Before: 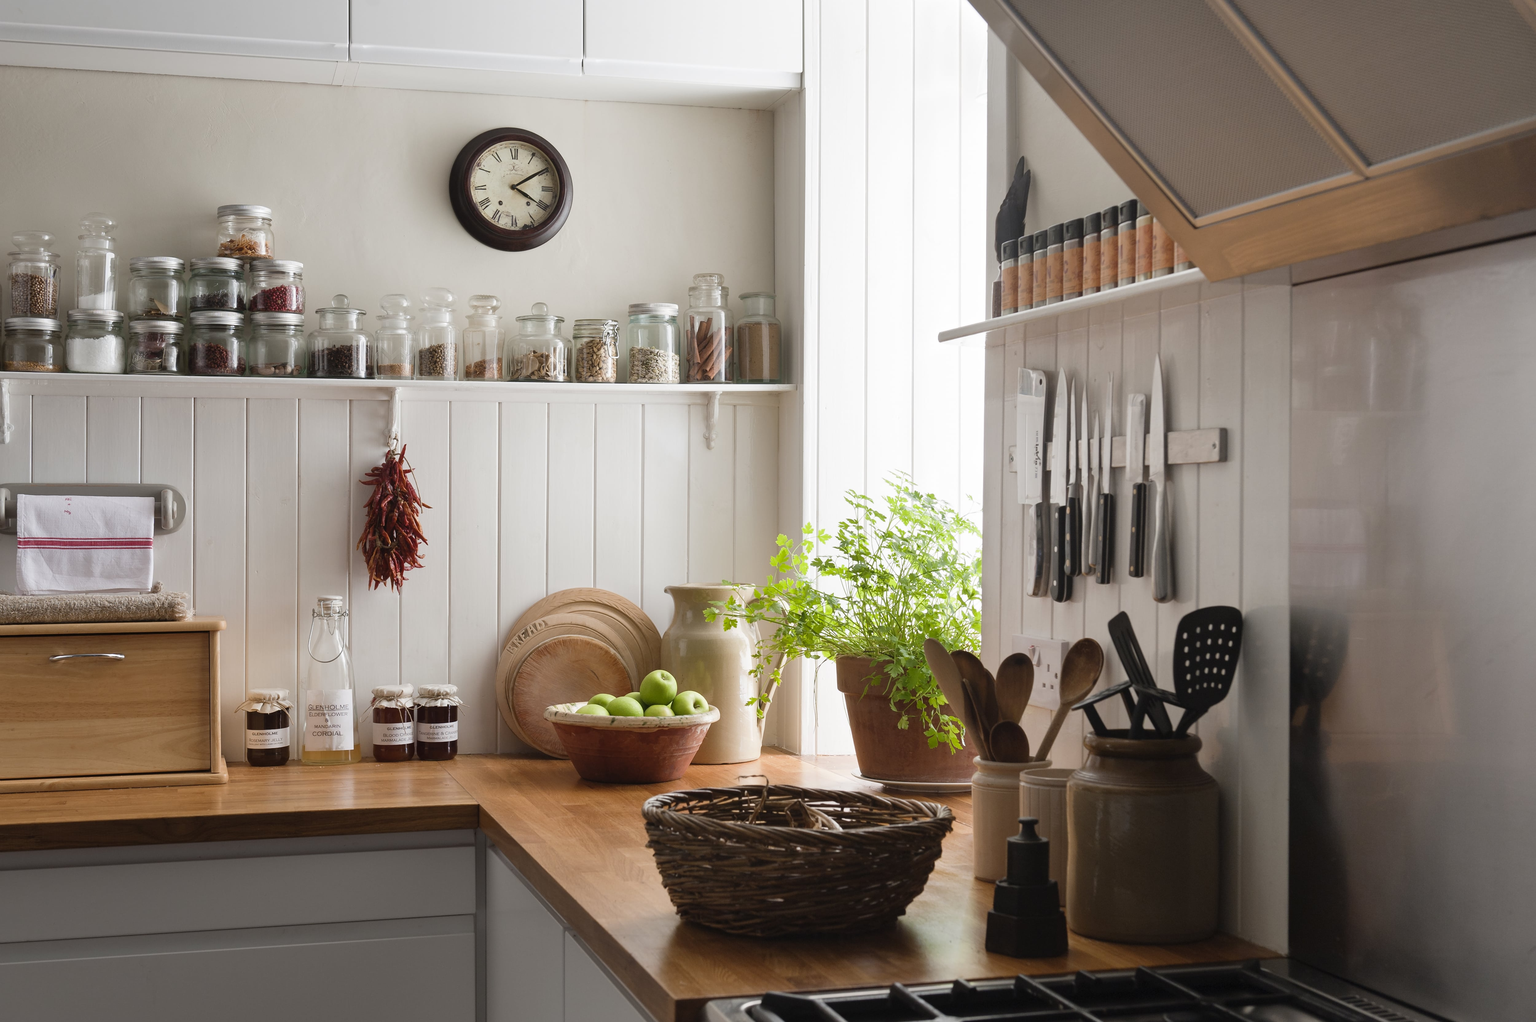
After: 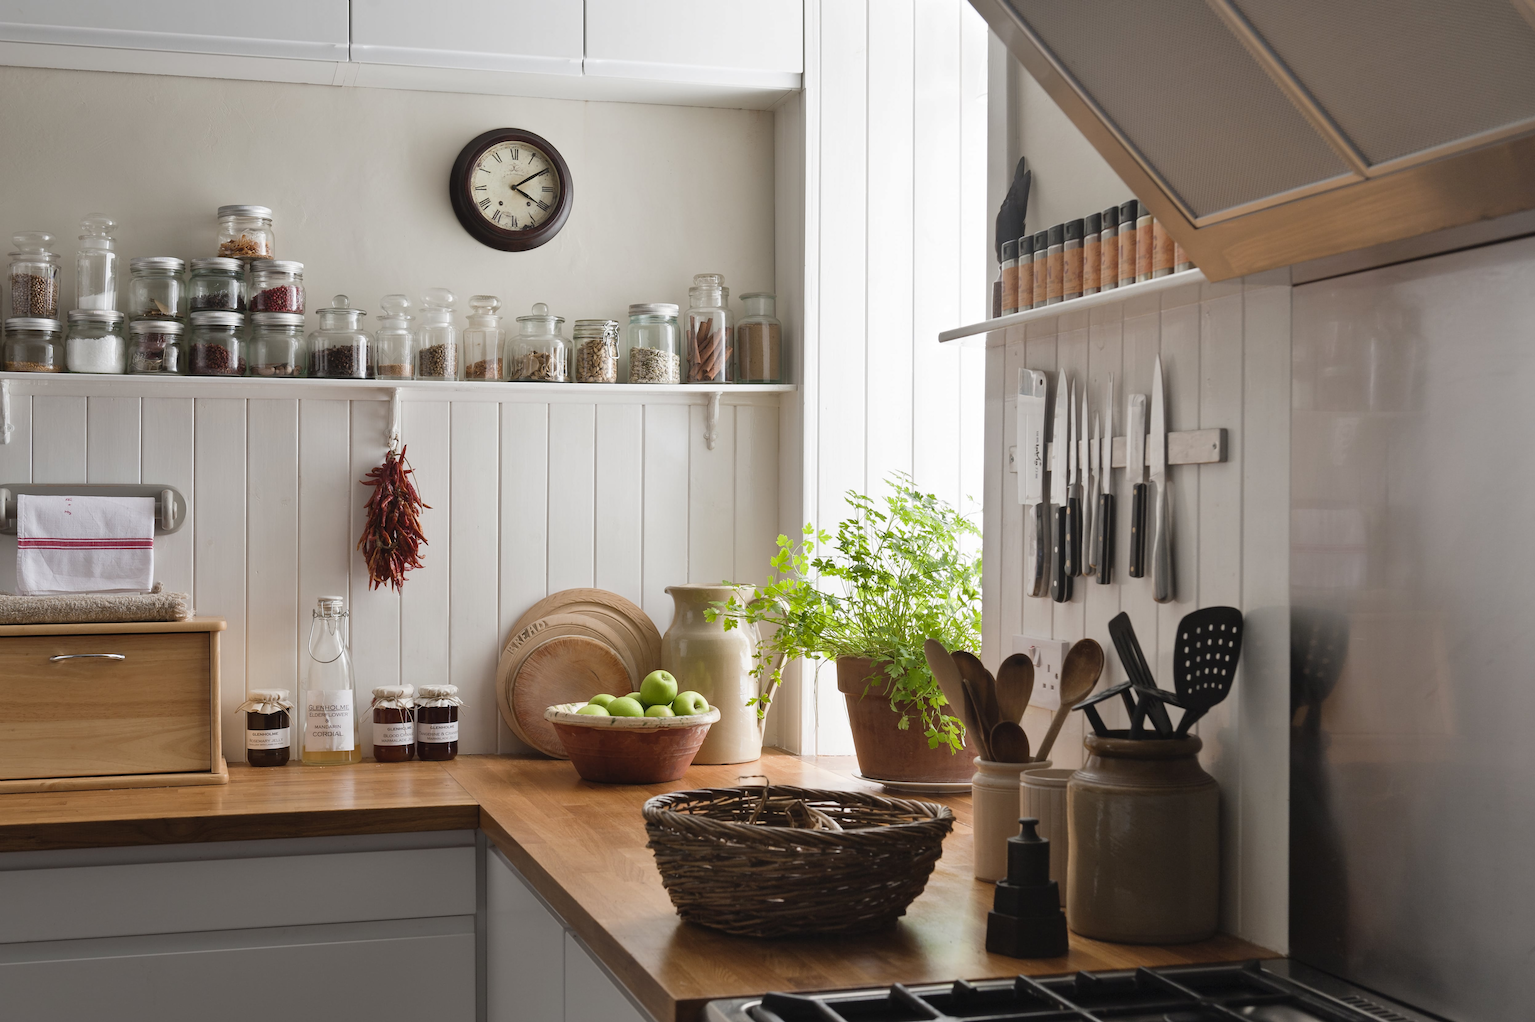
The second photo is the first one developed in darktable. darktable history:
shadows and highlights: shadows 32.35, highlights -32.07, soften with gaussian
